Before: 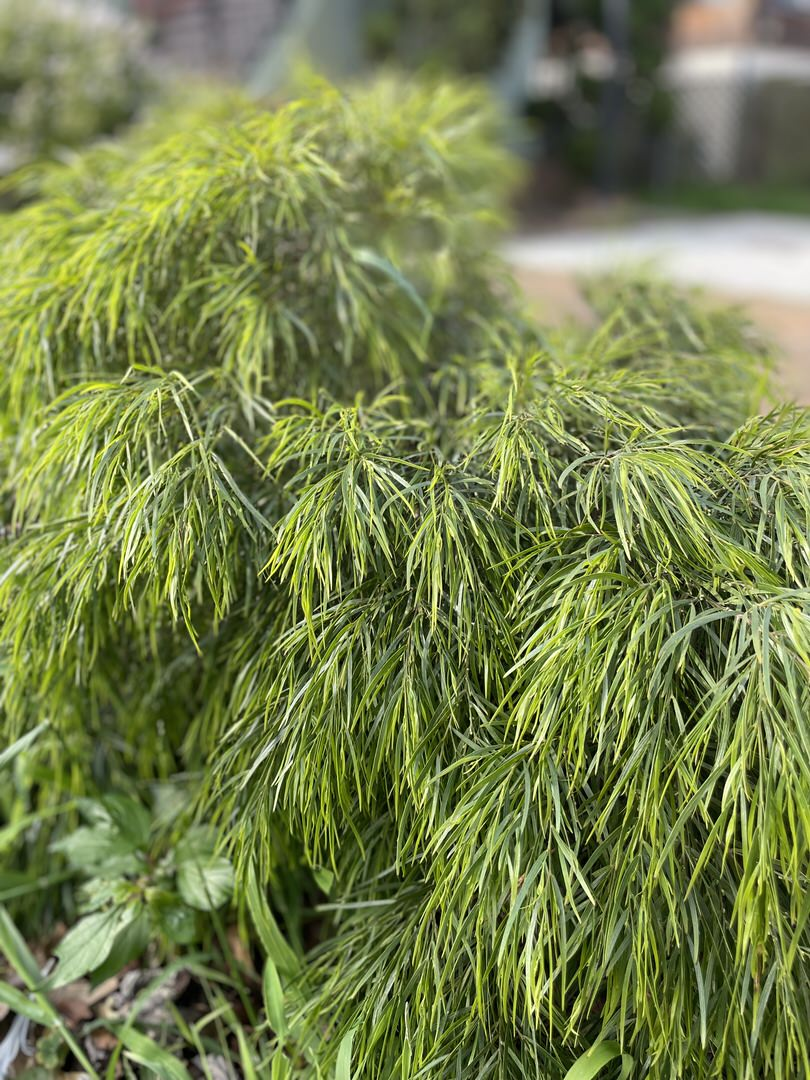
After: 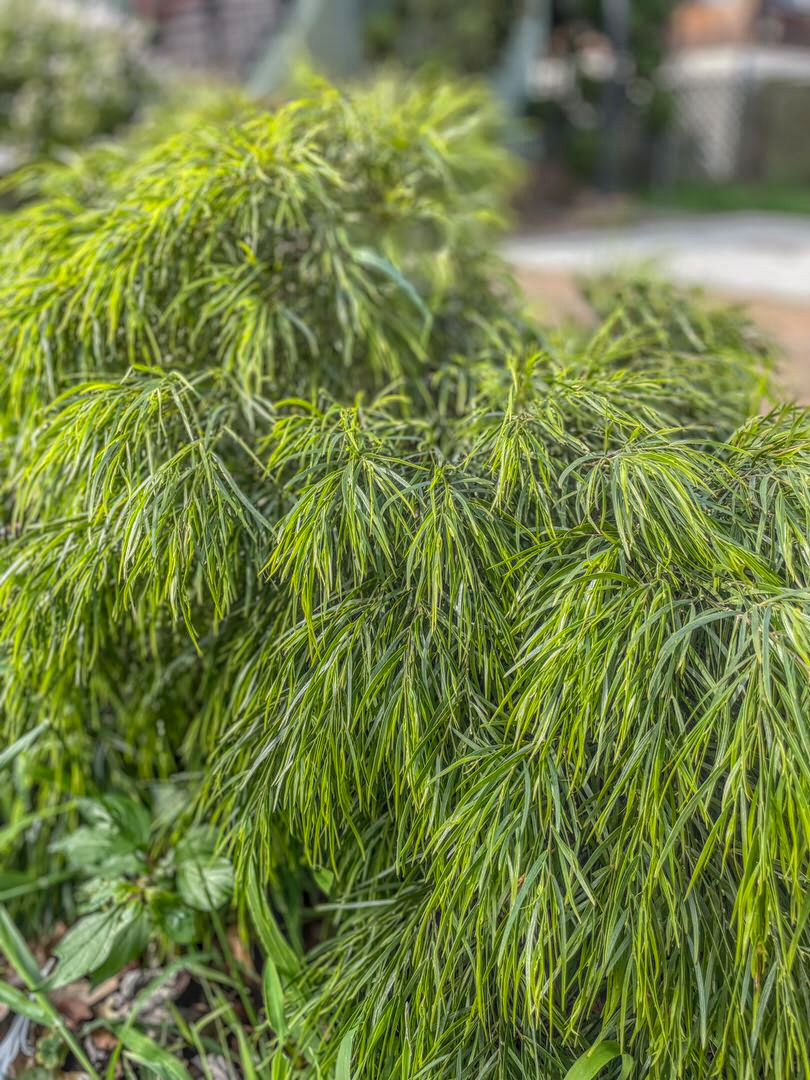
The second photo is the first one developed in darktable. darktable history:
local contrast: highlights 20%, shadows 26%, detail 199%, midtone range 0.2
